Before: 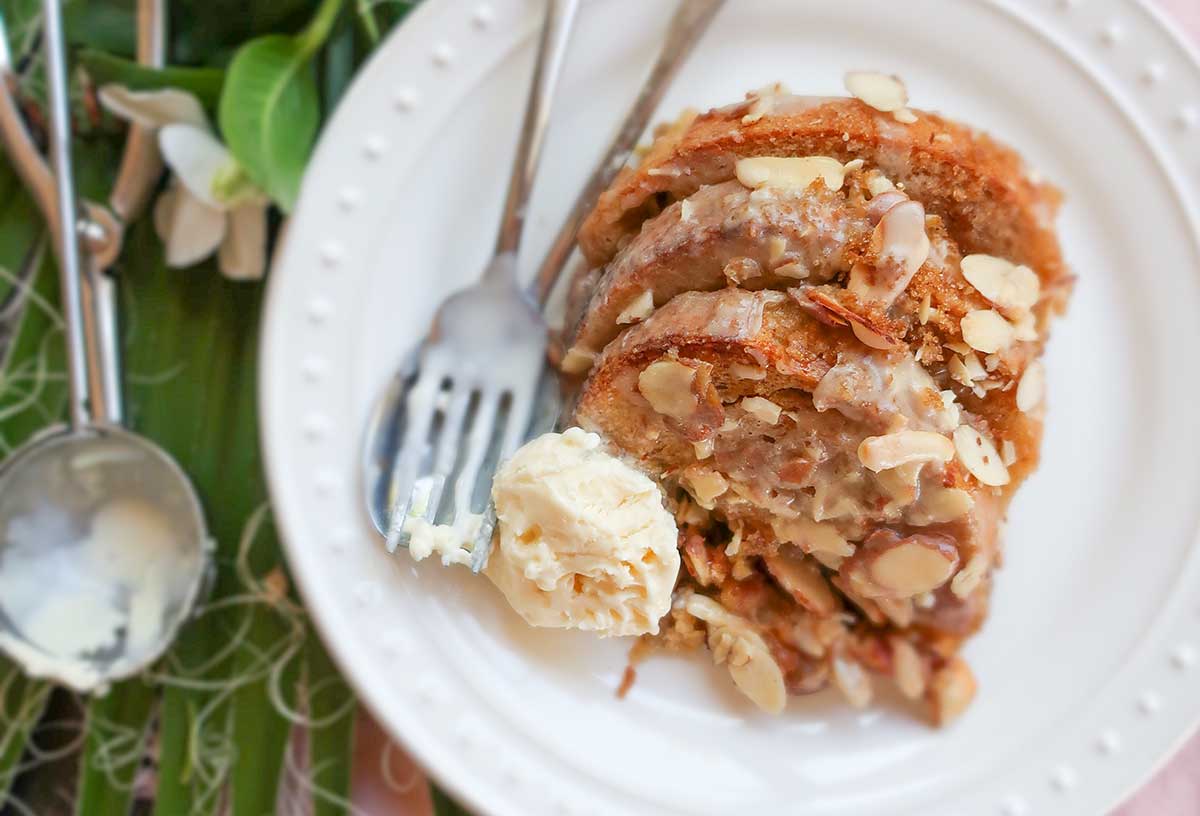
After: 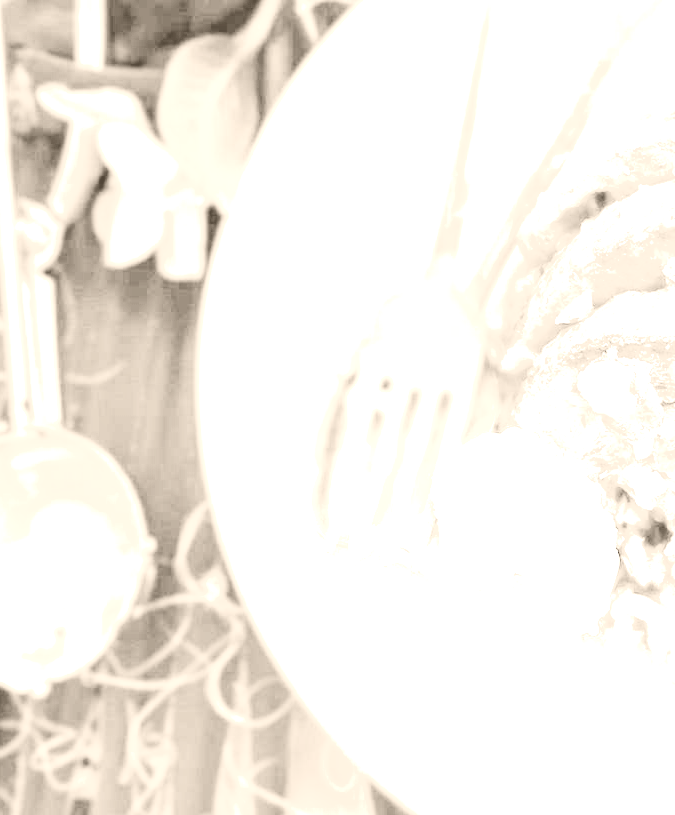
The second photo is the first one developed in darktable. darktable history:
tone equalizer: on, module defaults
filmic rgb: black relative exposure -7.65 EV, white relative exposure 4.56 EV, hardness 3.61, color science v6 (2022)
colorize: hue 34.49°, saturation 35.33%, source mix 100%, version 1
crop: left 5.114%, right 38.589%
white balance: red 4.26, blue 1.802
